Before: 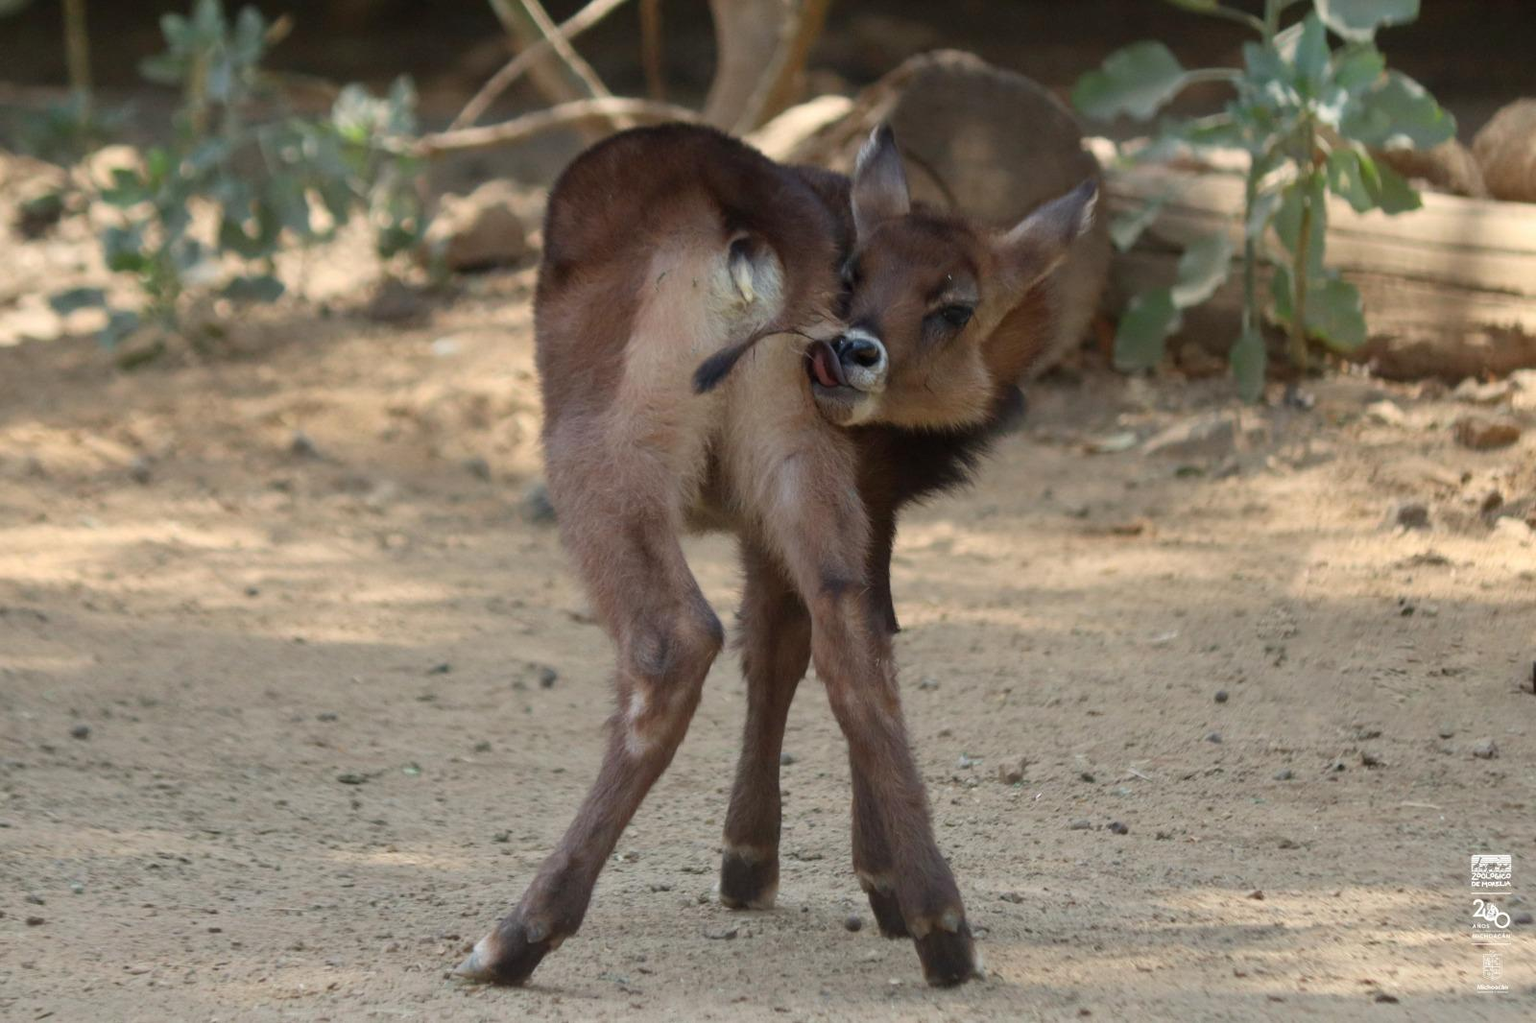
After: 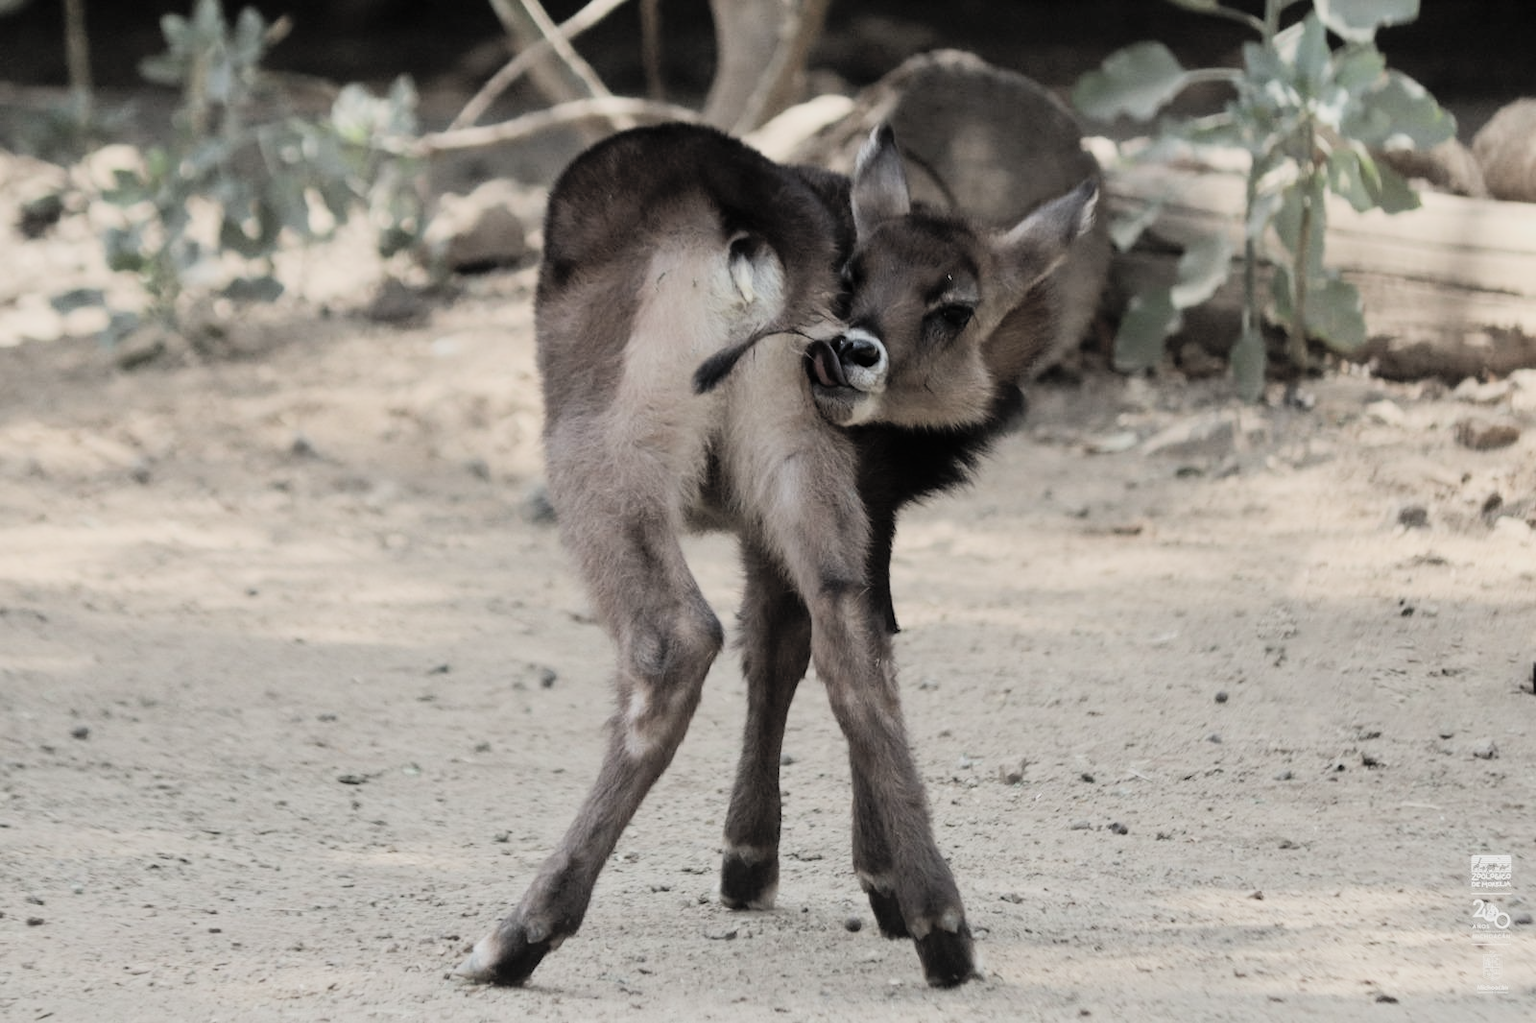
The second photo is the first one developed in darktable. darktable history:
filmic rgb: black relative exposure -7.15 EV, white relative exposure 5.36 EV, hardness 3.02
tone equalizer: -8 EV -0.75 EV, -7 EV -0.7 EV, -6 EV -0.6 EV, -5 EV -0.4 EV, -3 EV 0.4 EV, -2 EV 0.6 EV, -1 EV 0.7 EV, +0 EV 0.75 EV, edges refinement/feathering 500, mask exposure compensation -1.57 EV, preserve details no
contrast brightness saturation: brightness 0.18, saturation -0.5
